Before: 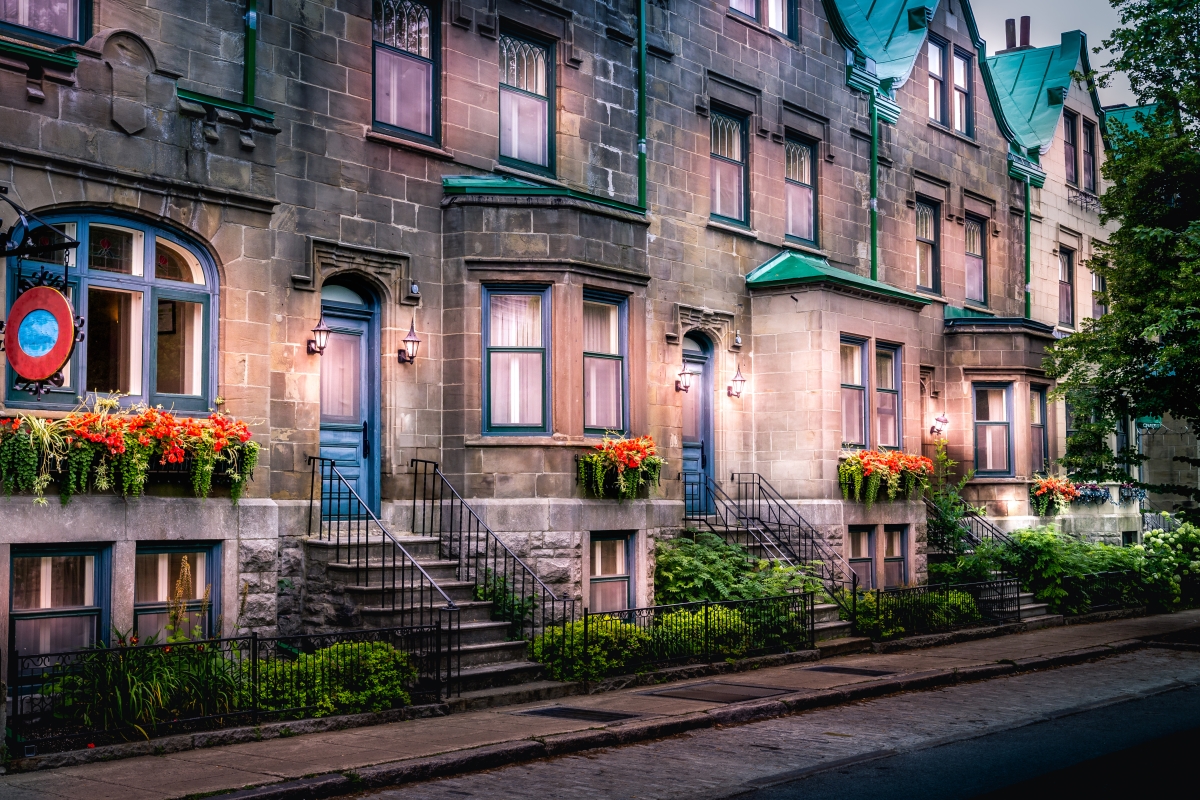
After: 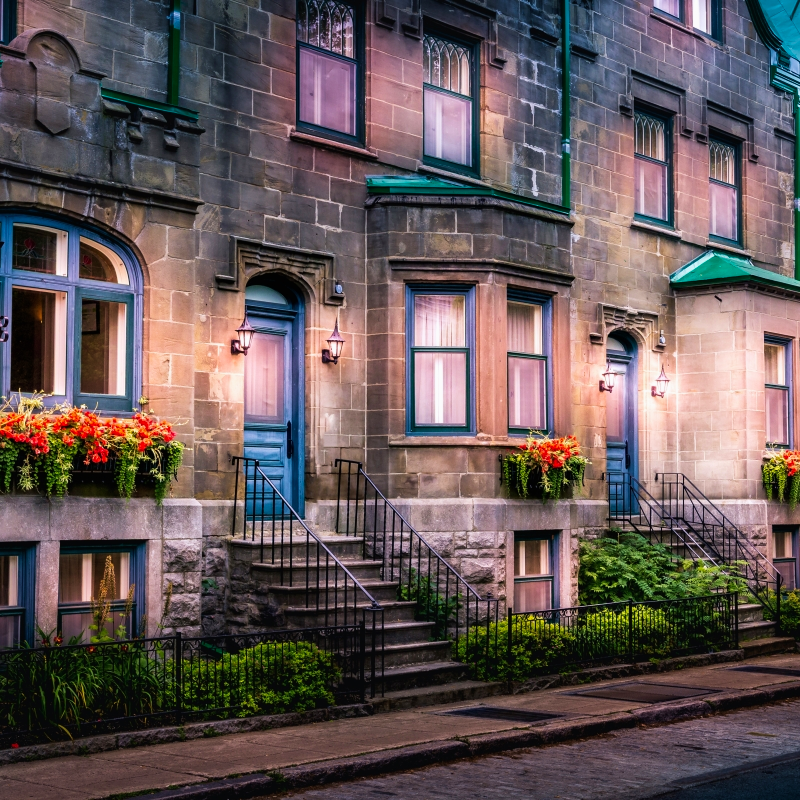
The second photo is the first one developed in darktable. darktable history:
crop and rotate: left 6.406%, right 26.894%
velvia: on, module defaults
tone curve: curves: ch0 [(0, 0) (0.08, 0.069) (0.4, 0.391) (0.6, 0.609) (0.92, 0.93) (1, 1)], preserve colors none
exposure: exposure -0.063 EV, compensate highlight preservation false
